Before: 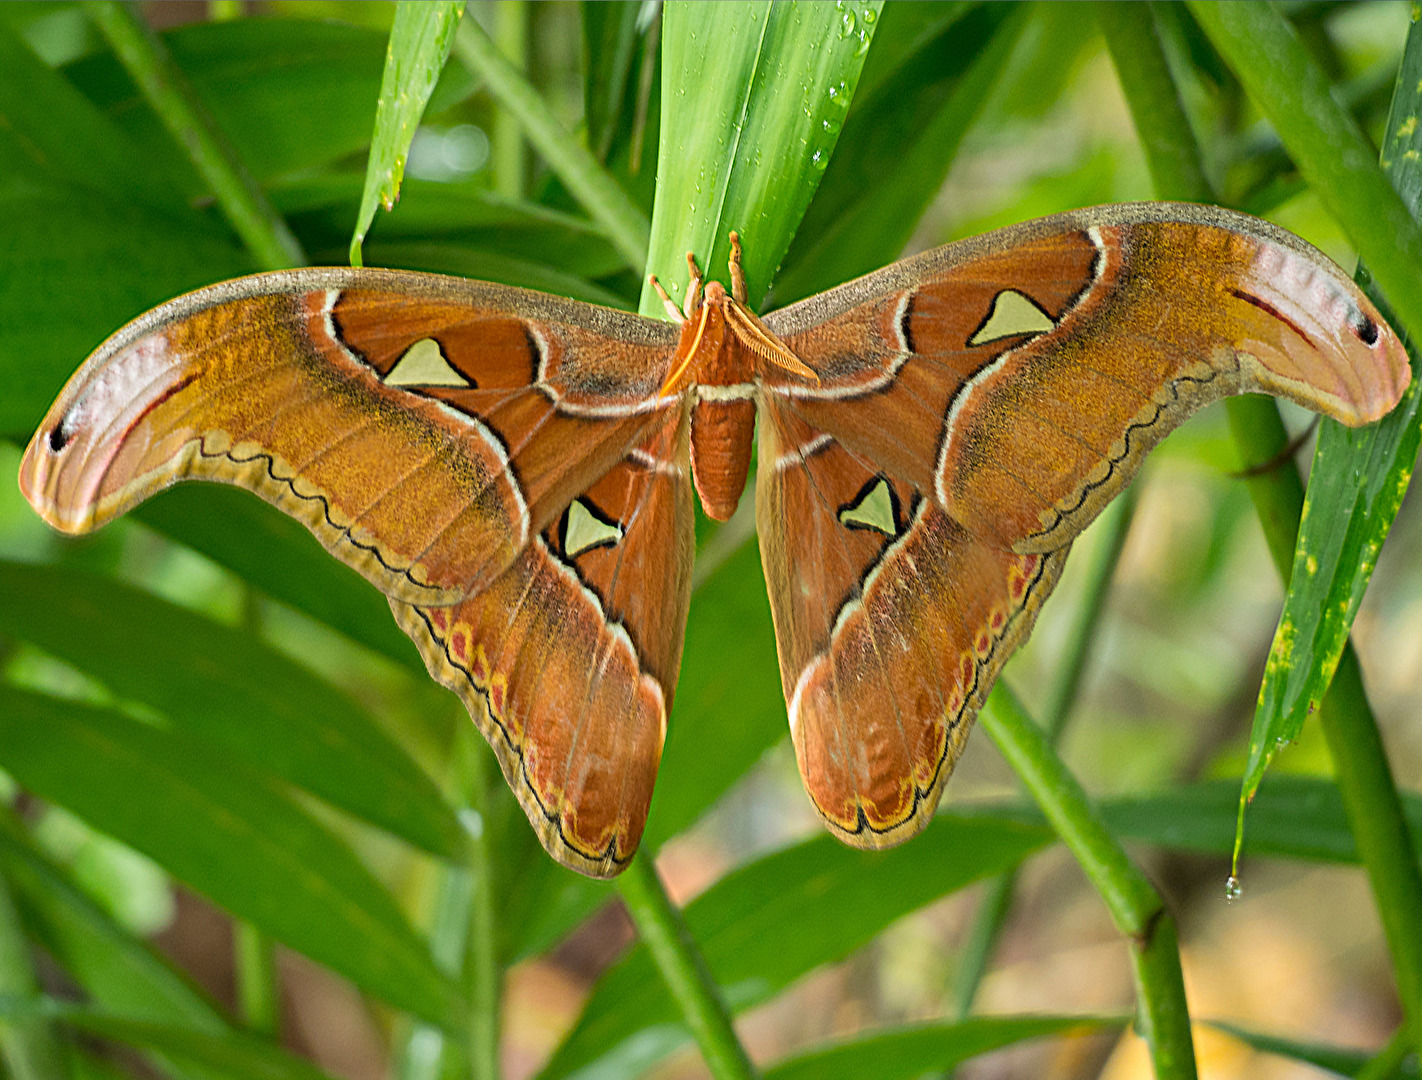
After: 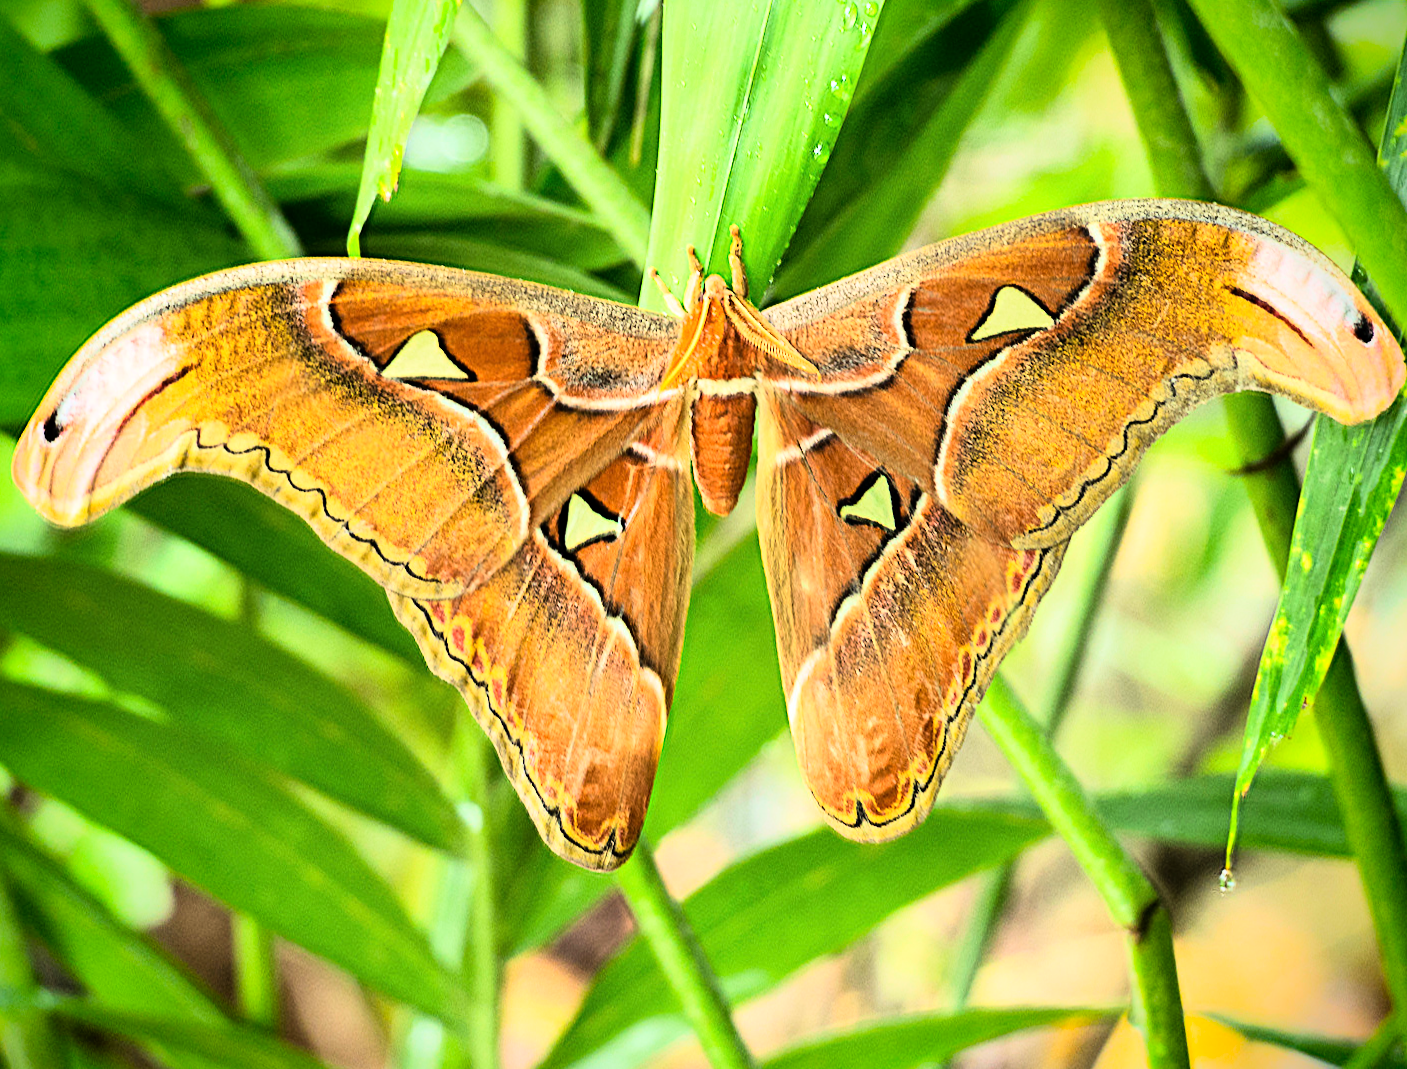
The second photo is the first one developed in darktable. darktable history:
vignetting: fall-off start 88.53%, fall-off radius 44.2%, saturation 0.376, width/height ratio 1.161
rgb curve: curves: ch0 [(0, 0) (0.21, 0.15) (0.24, 0.21) (0.5, 0.75) (0.75, 0.96) (0.89, 0.99) (1, 1)]; ch1 [(0, 0.02) (0.21, 0.13) (0.25, 0.2) (0.5, 0.67) (0.75, 0.9) (0.89, 0.97) (1, 1)]; ch2 [(0, 0.02) (0.21, 0.13) (0.25, 0.2) (0.5, 0.67) (0.75, 0.9) (0.89, 0.97) (1, 1)], compensate middle gray true
rotate and perspective: rotation 0.174°, lens shift (vertical) 0.013, lens shift (horizontal) 0.019, shear 0.001, automatic cropping original format, crop left 0.007, crop right 0.991, crop top 0.016, crop bottom 0.997
